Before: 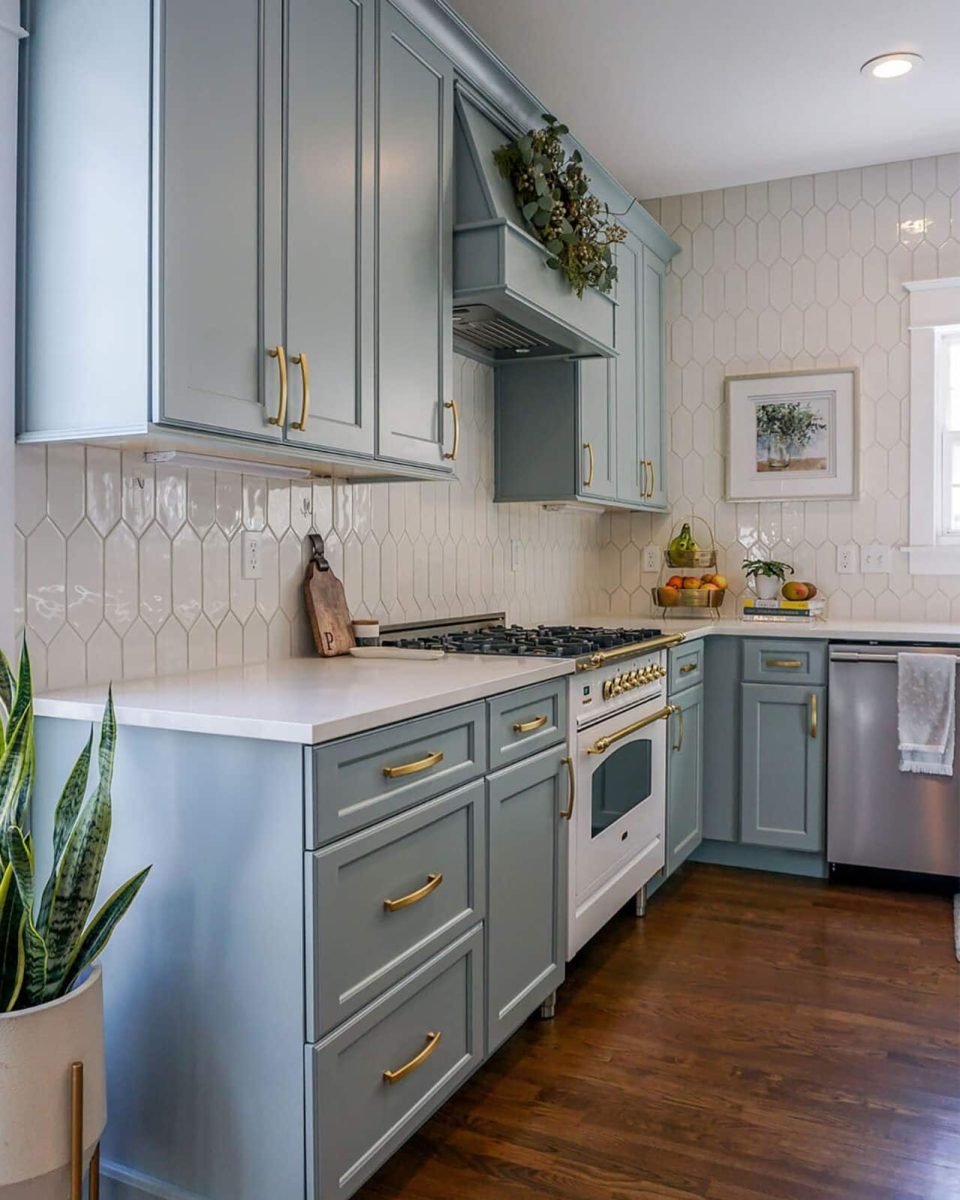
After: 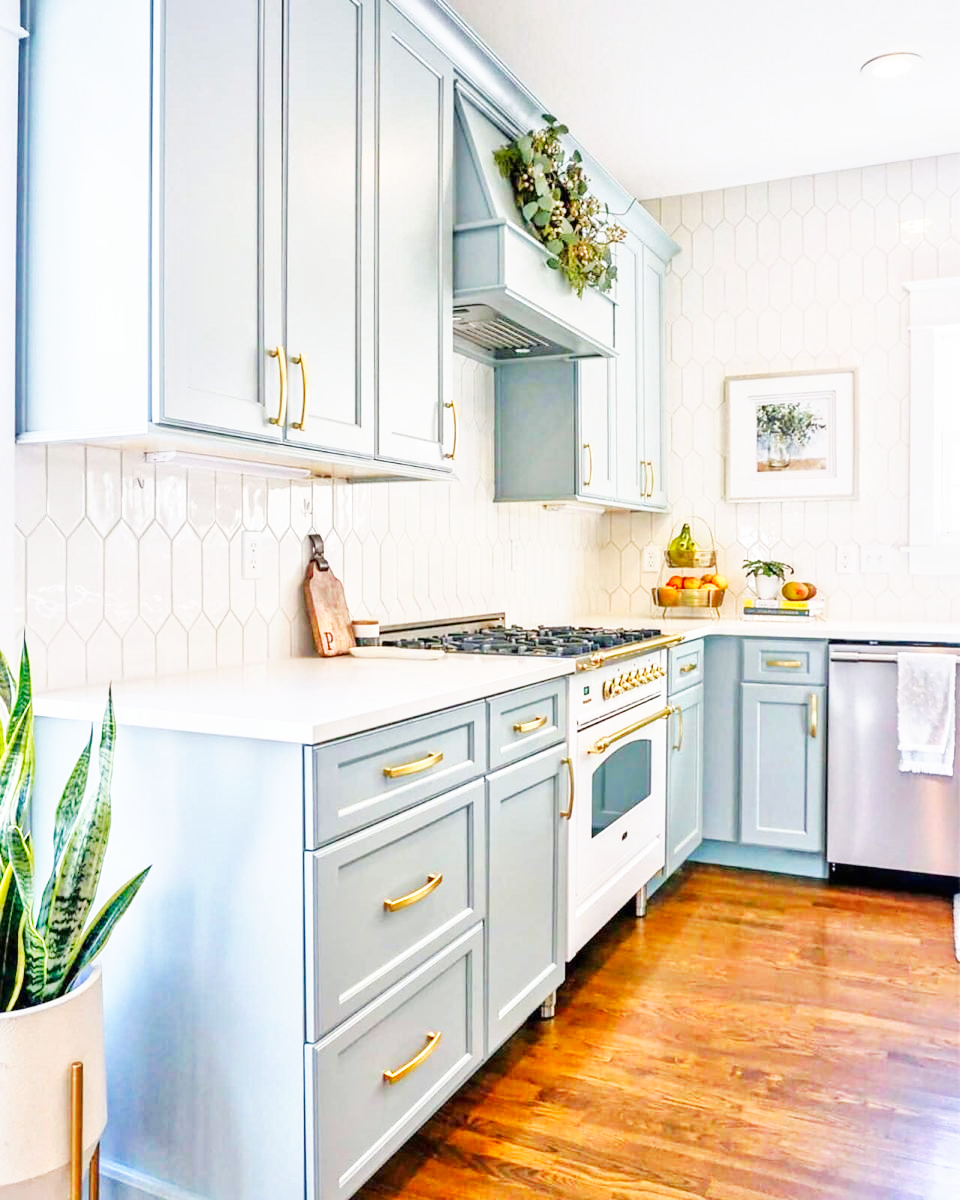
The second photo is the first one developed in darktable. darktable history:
base curve: curves: ch0 [(0, 0) (0.007, 0.004) (0.027, 0.03) (0.046, 0.07) (0.207, 0.54) (0.442, 0.872) (0.673, 0.972) (1, 1)], preserve colors none
tone equalizer: -8 EV 1.99 EV, -7 EV 1.96 EV, -6 EV 1.98 EV, -5 EV 1.97 EV, -4 EV 1.97 EV, -3 EV 1.49 EV, -2 EV 0.988 EV, -1 EV 0.512 EV
